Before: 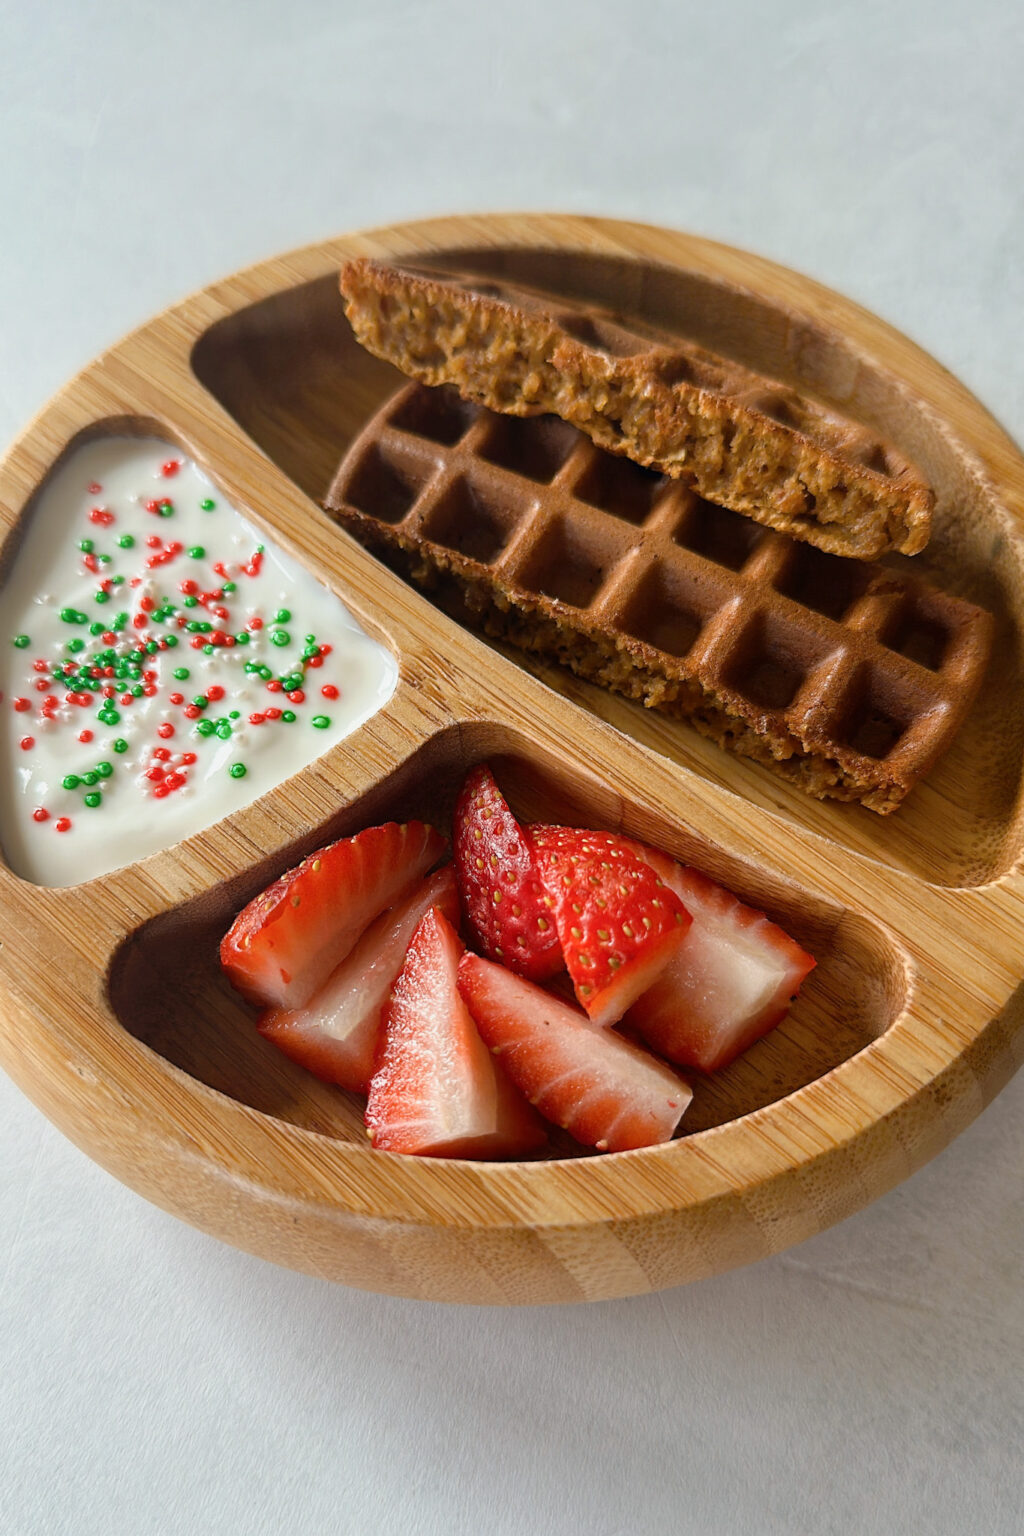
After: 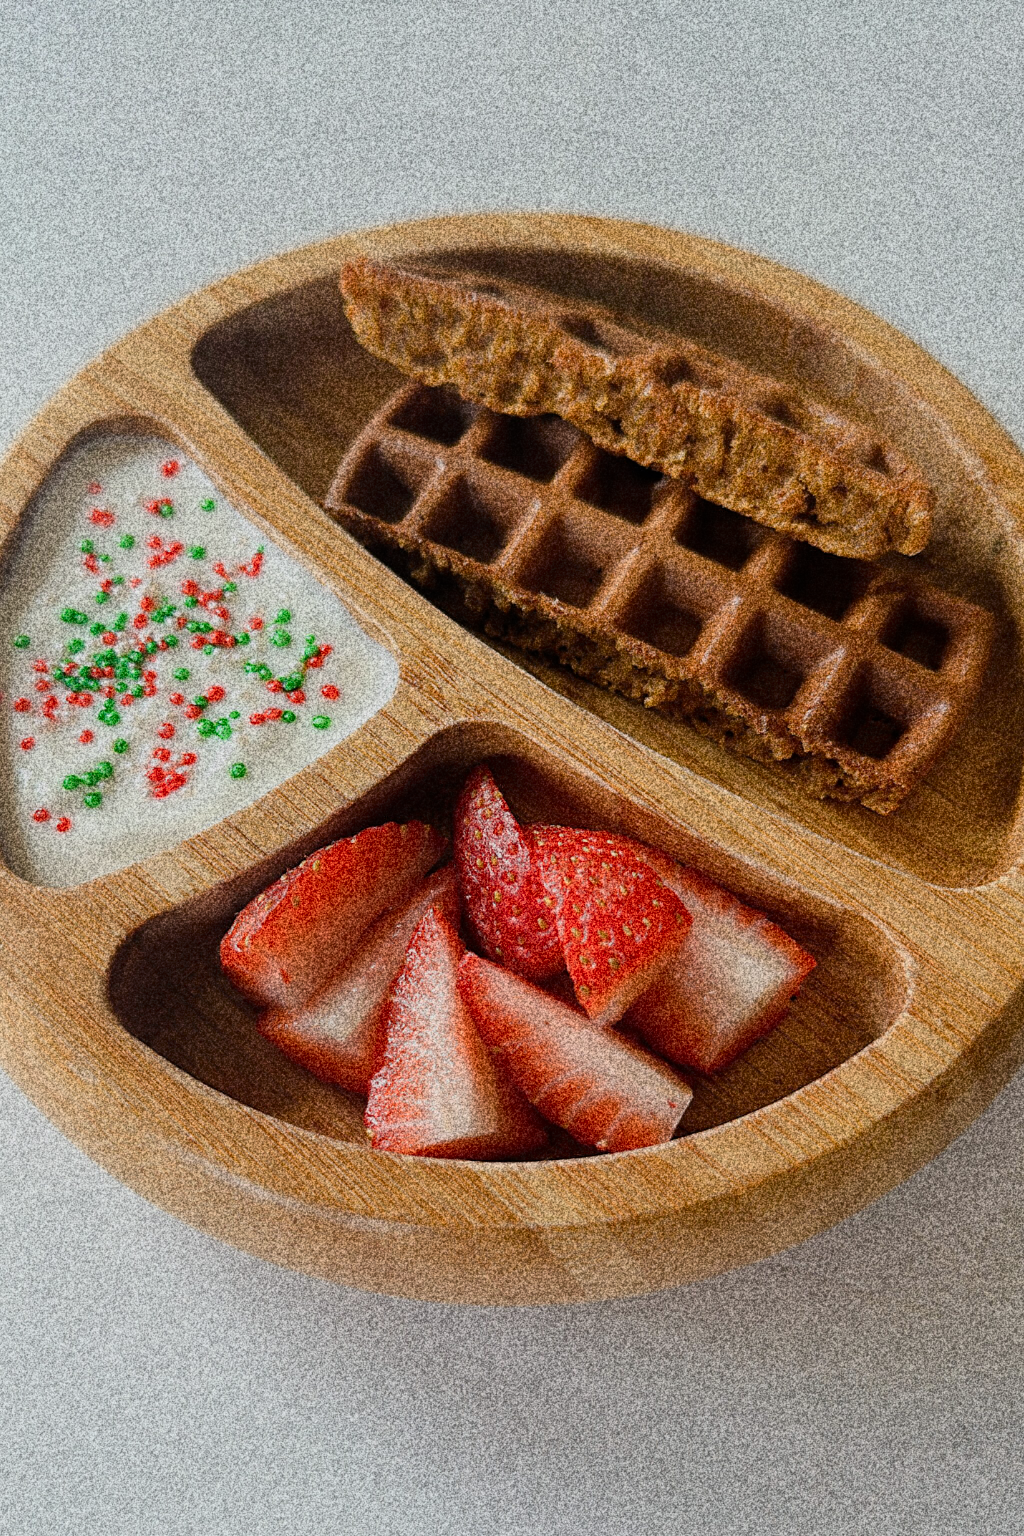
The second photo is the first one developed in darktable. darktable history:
filmic rgb: hardness 4.17, contrast 0.921
grain: coarseness 30.02 ISO, strength 100%
